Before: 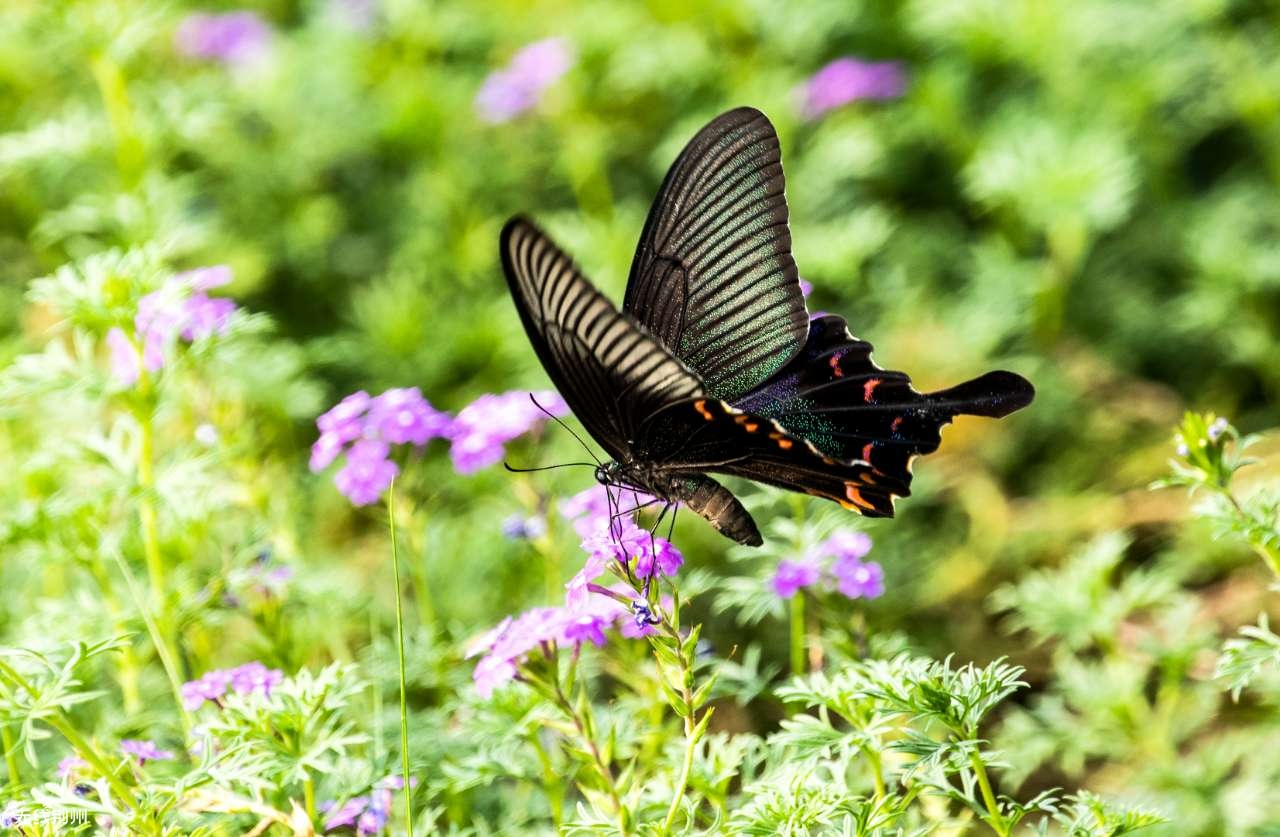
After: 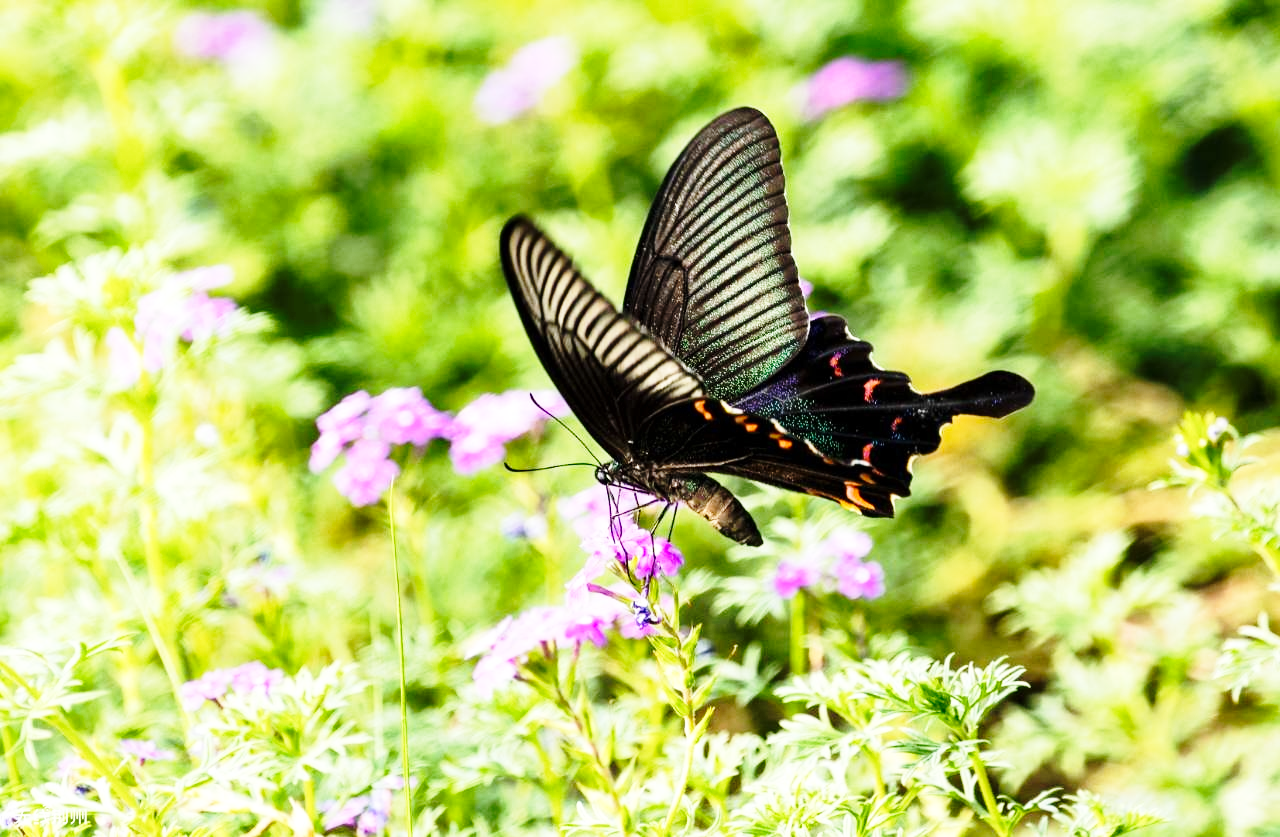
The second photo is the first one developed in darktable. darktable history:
base curve: curves: ch0 [(0, 0) (0.028, 0.03) (0.121, 0.232) (0.46, 0.748) (0.859, 0.968) (1, 1)], preserve colors none
levels: mode automatic, black 0.023%, white 99.97%, levels [0.062, 0.494, 0.925]
